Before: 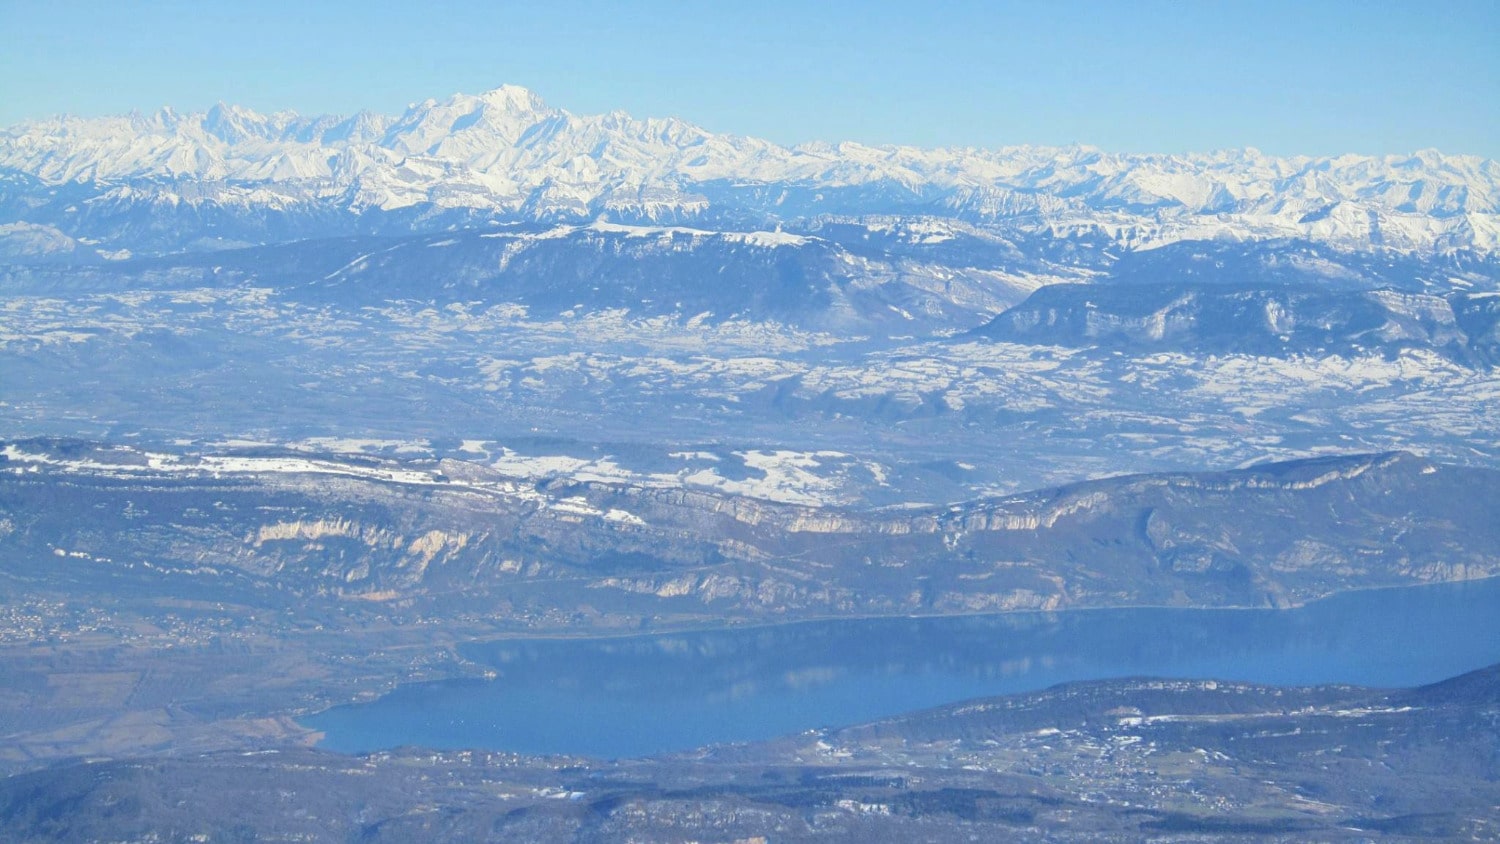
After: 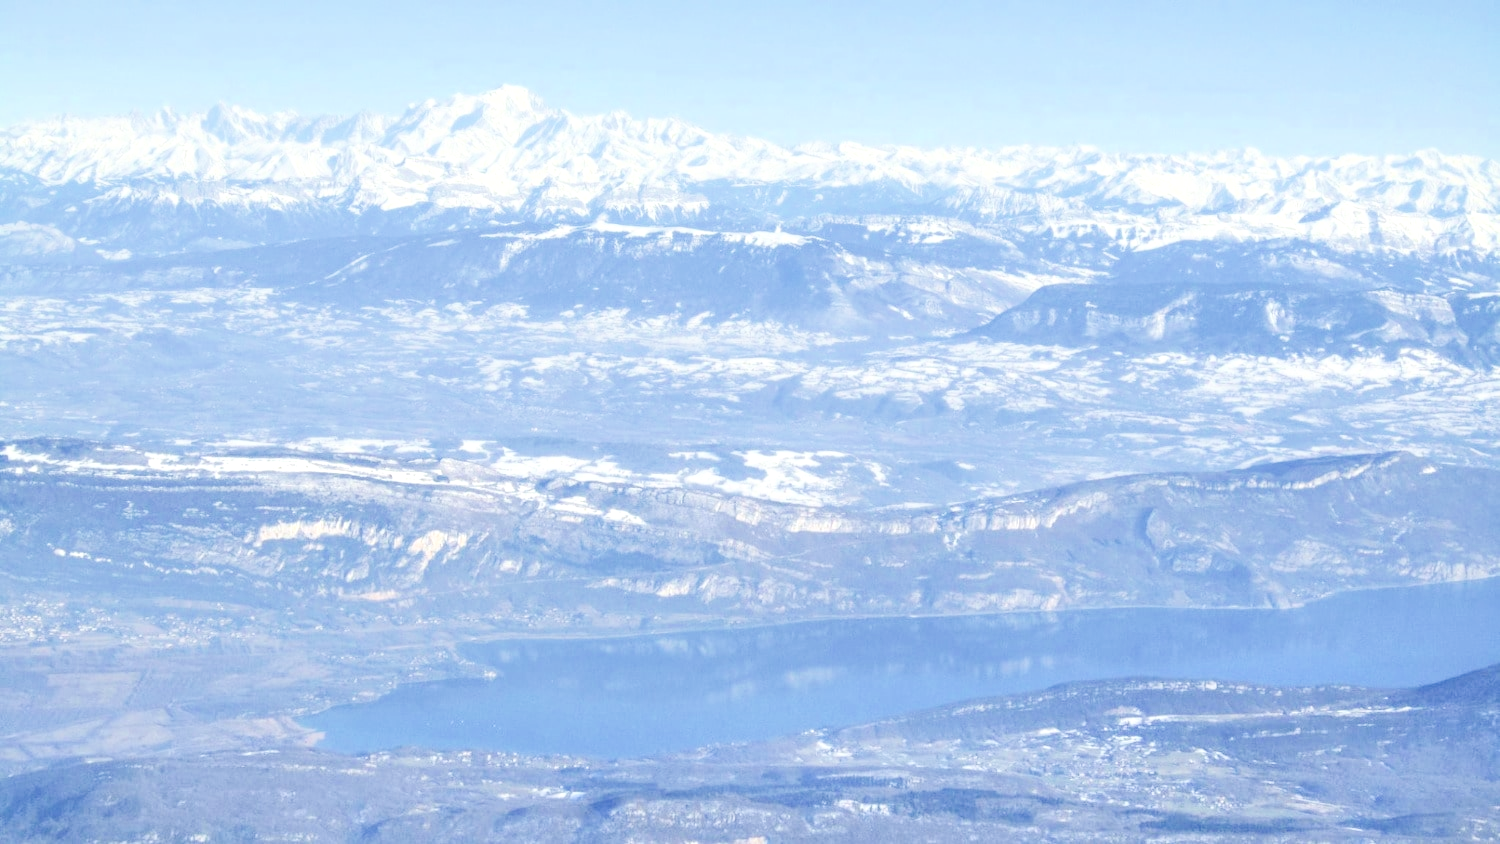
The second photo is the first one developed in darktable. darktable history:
exposure: black level correction 0.001, exposure 1.735 EV, compensate highlight preservation false
filmic rgb: black relative exposure -7.65 EV, white relative exposure 4.56 EV, hardness 3.61
local contrast: highlights 0%, shadows 0%, detail 133%
